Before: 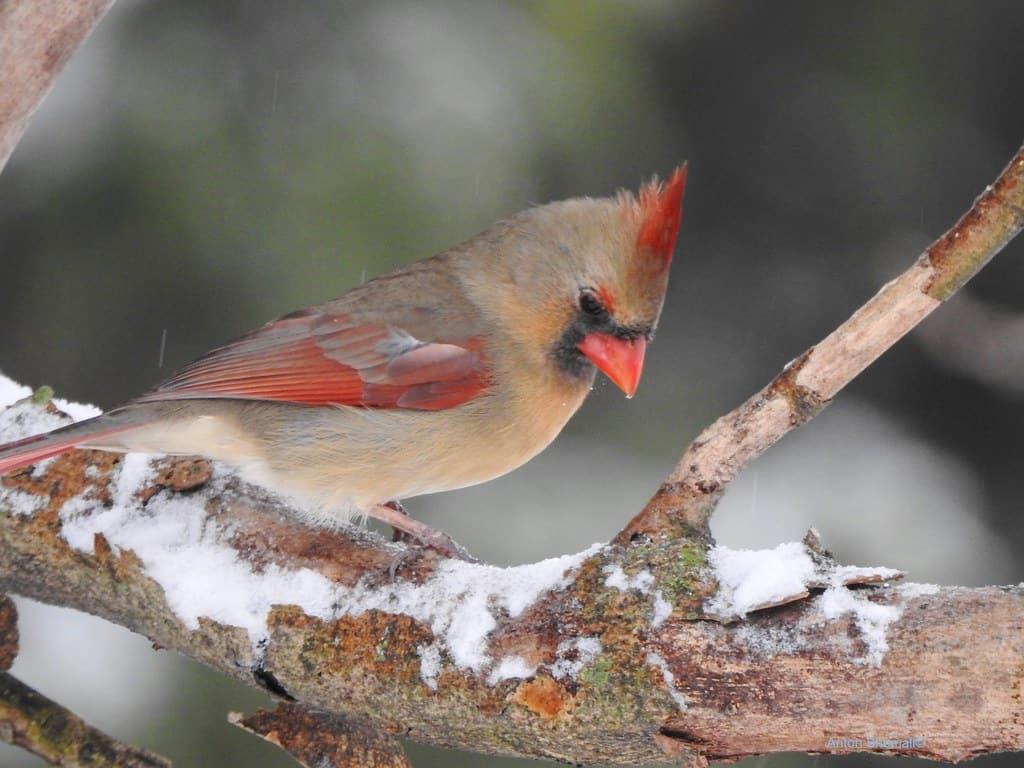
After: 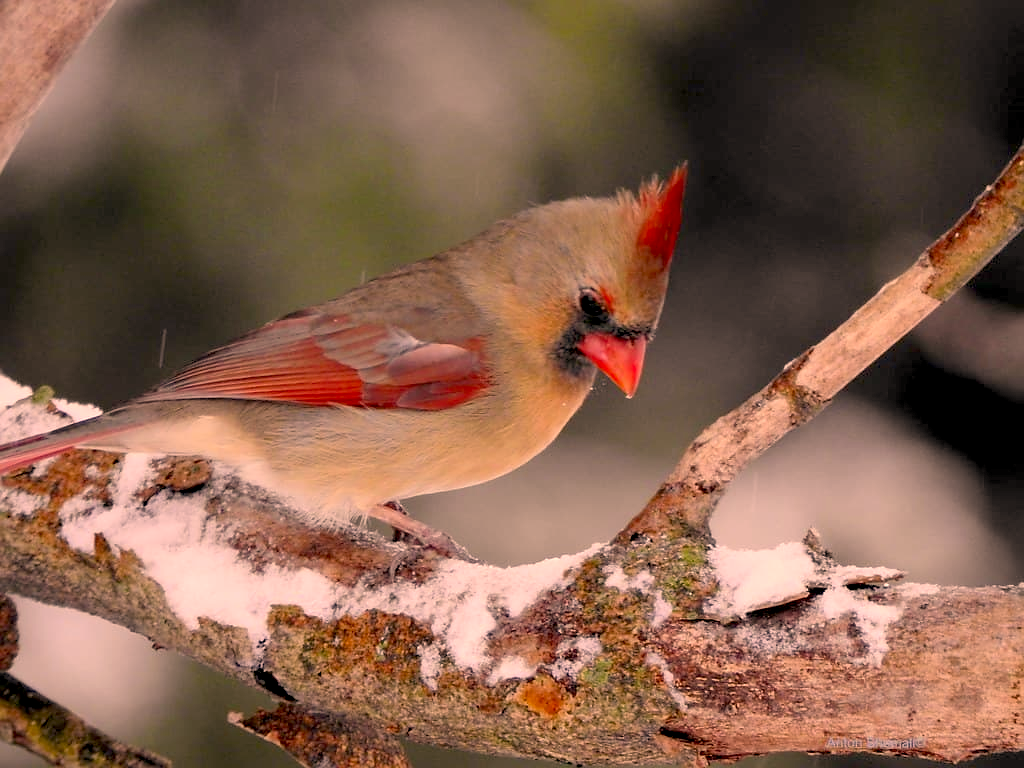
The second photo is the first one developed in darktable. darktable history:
sharpen: radius 1, threshold 1
exposure: black level correction 0.029, exposure -0.073 EV, compensate highlight preservation false
color correction: highlights a* 21.88, highlights b* 22.25
